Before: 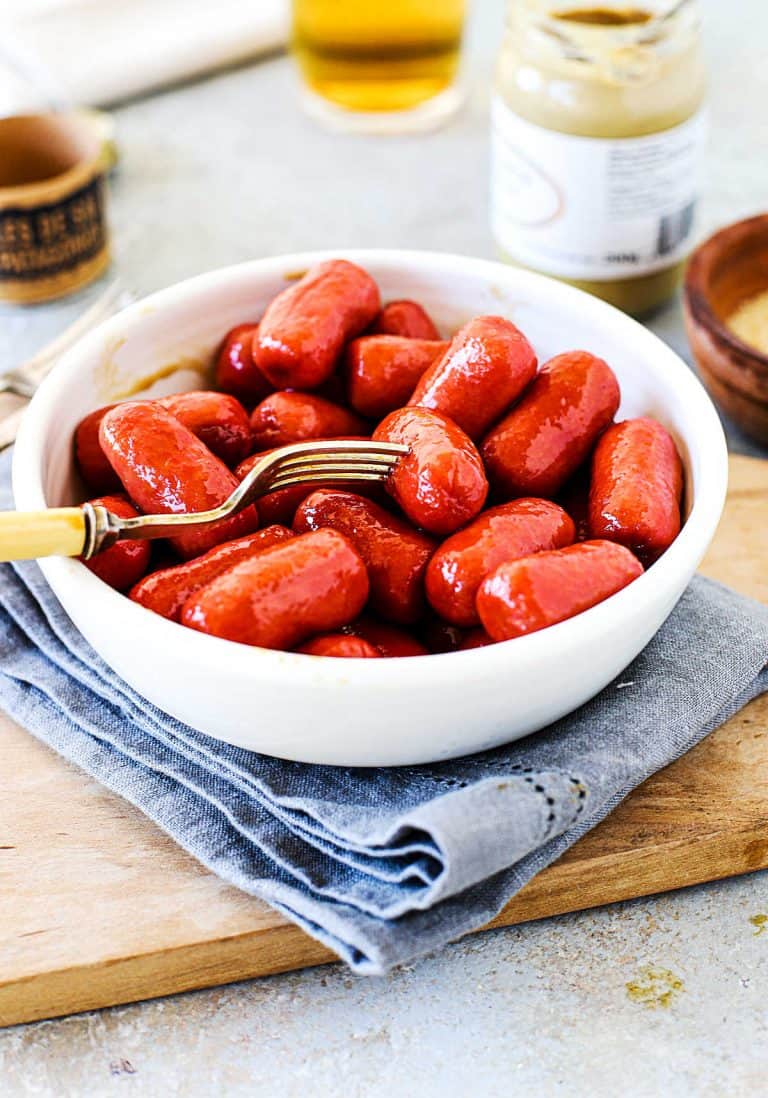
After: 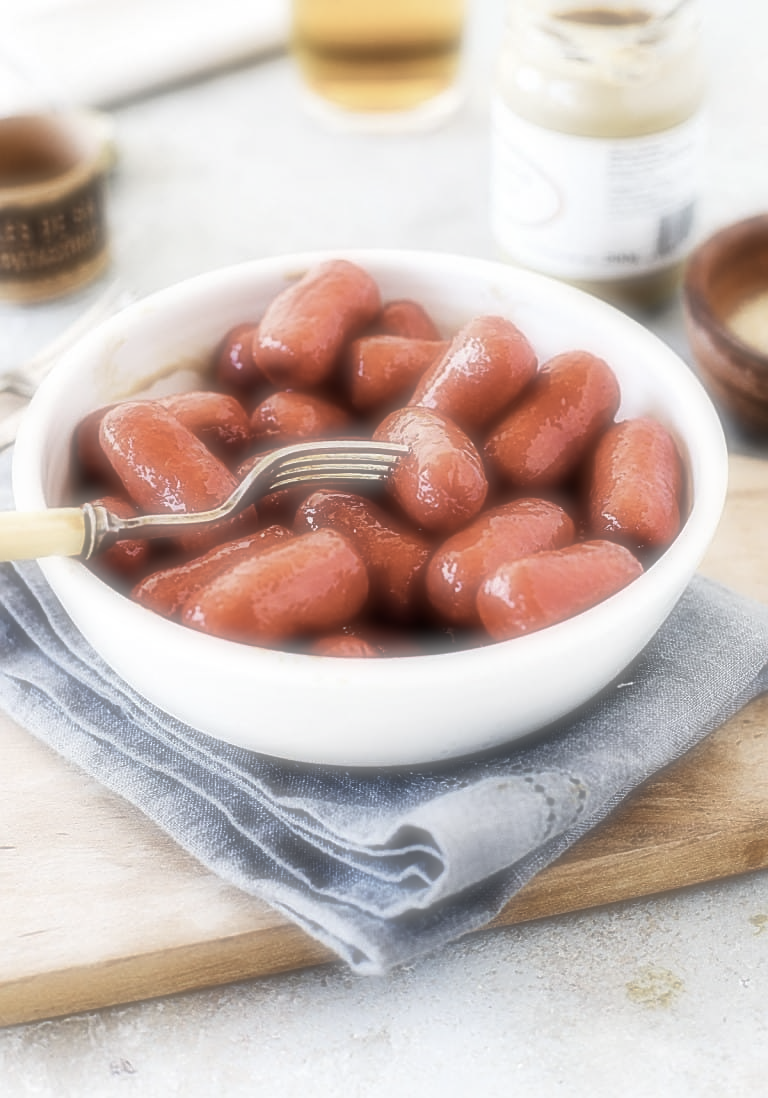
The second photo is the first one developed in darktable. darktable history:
color correction: saturation 0.57
soften: on, module defaults
sharpen: on, module defaults
